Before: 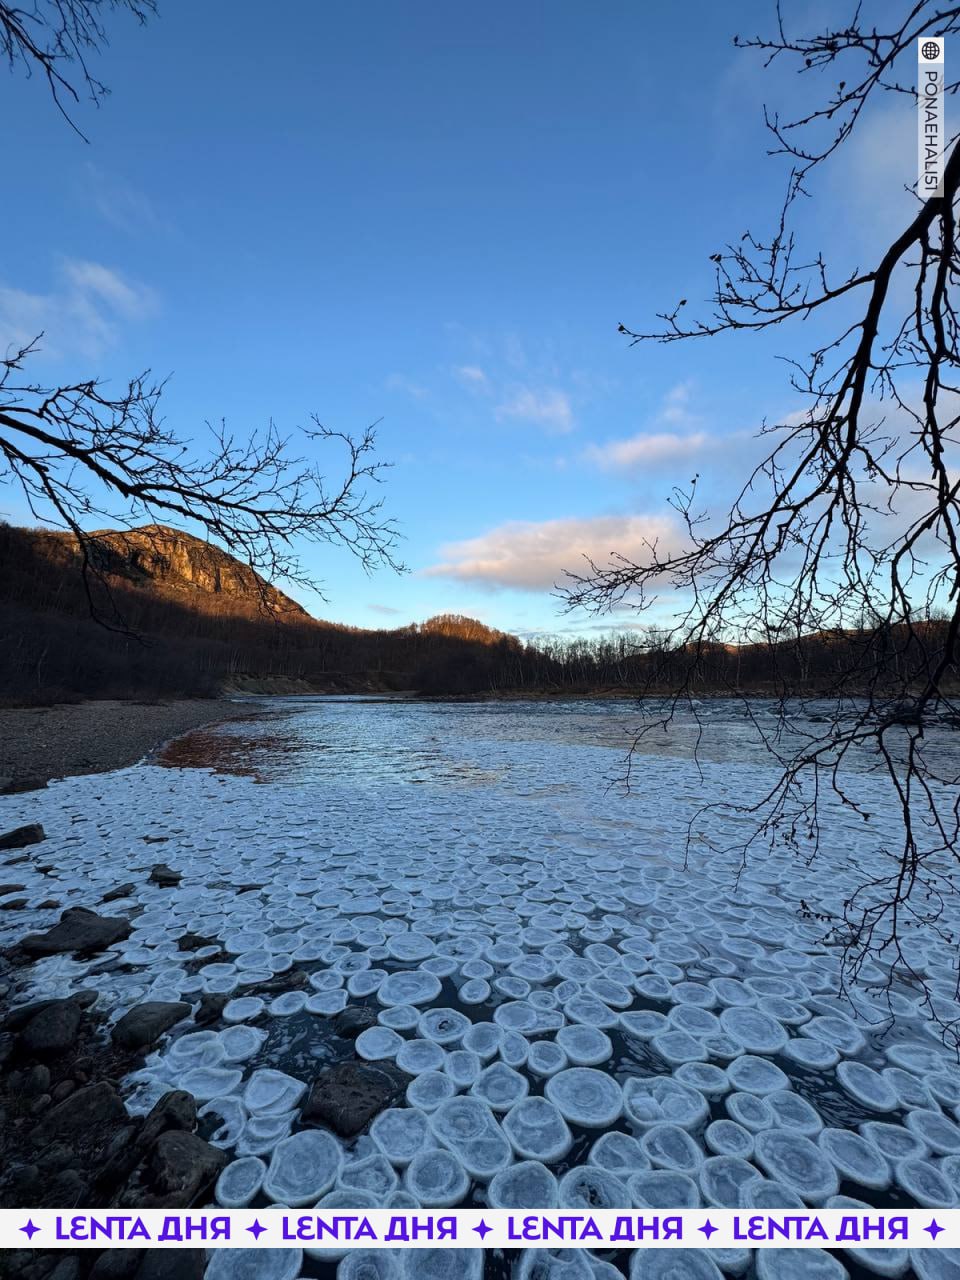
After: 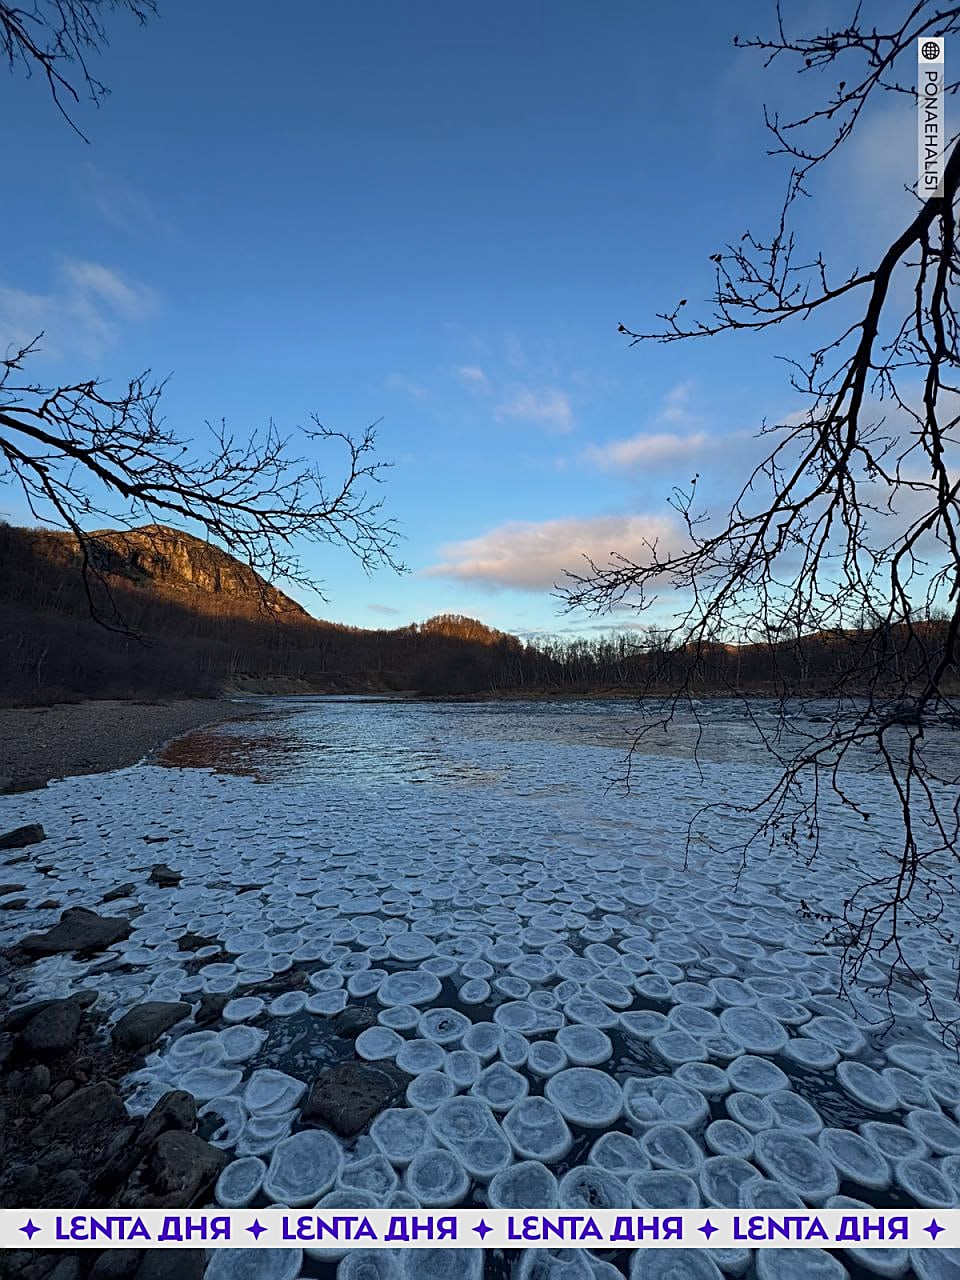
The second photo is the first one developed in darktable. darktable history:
sharpen: on, module defaults
color correction: highlights b* -0.038
tone equalizer: -8 EV 0.277 EV, -7 EV 0.436 EV, -6 EV 0.392 EV, -5 EV 0.263 EV, -3 EV -0.247 EV, -2 EV -0.445 EV, -1 EV -0.436 EV, +0 EV -0.22 EV
